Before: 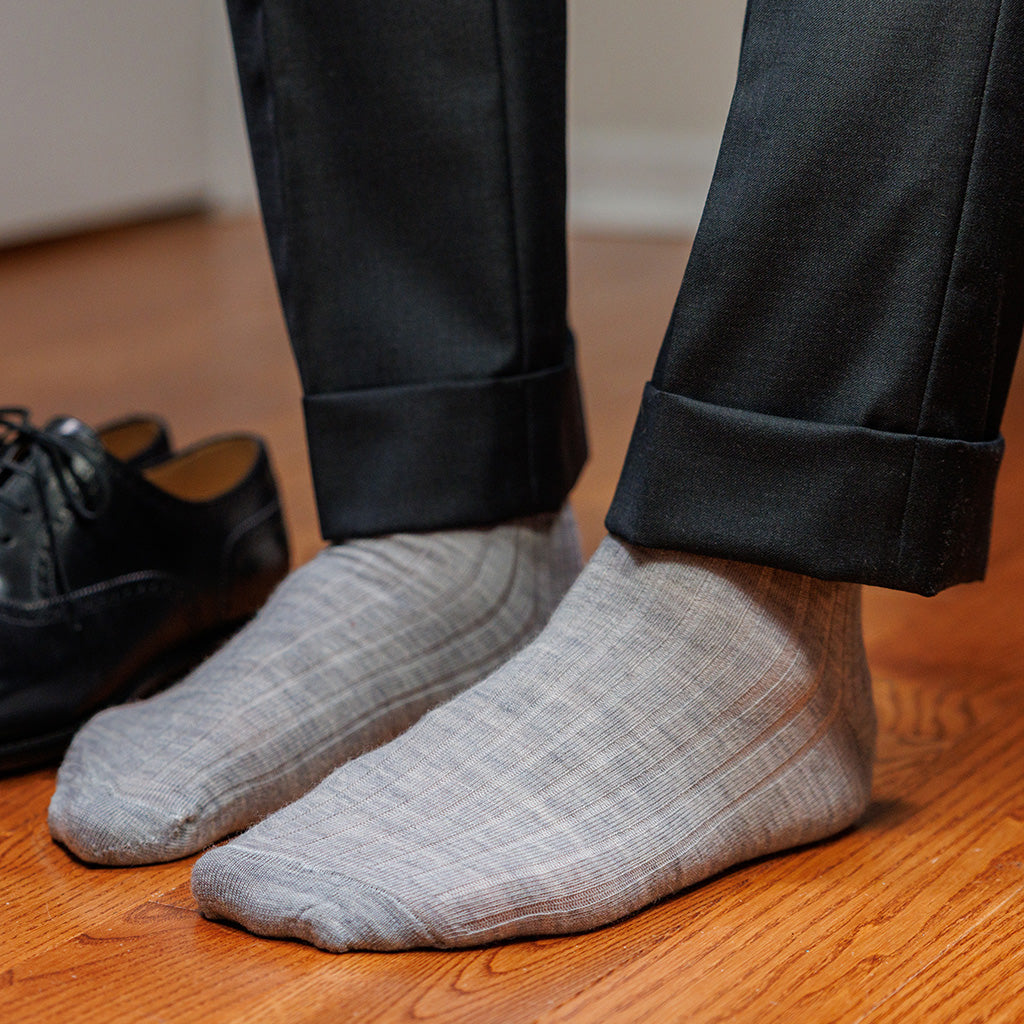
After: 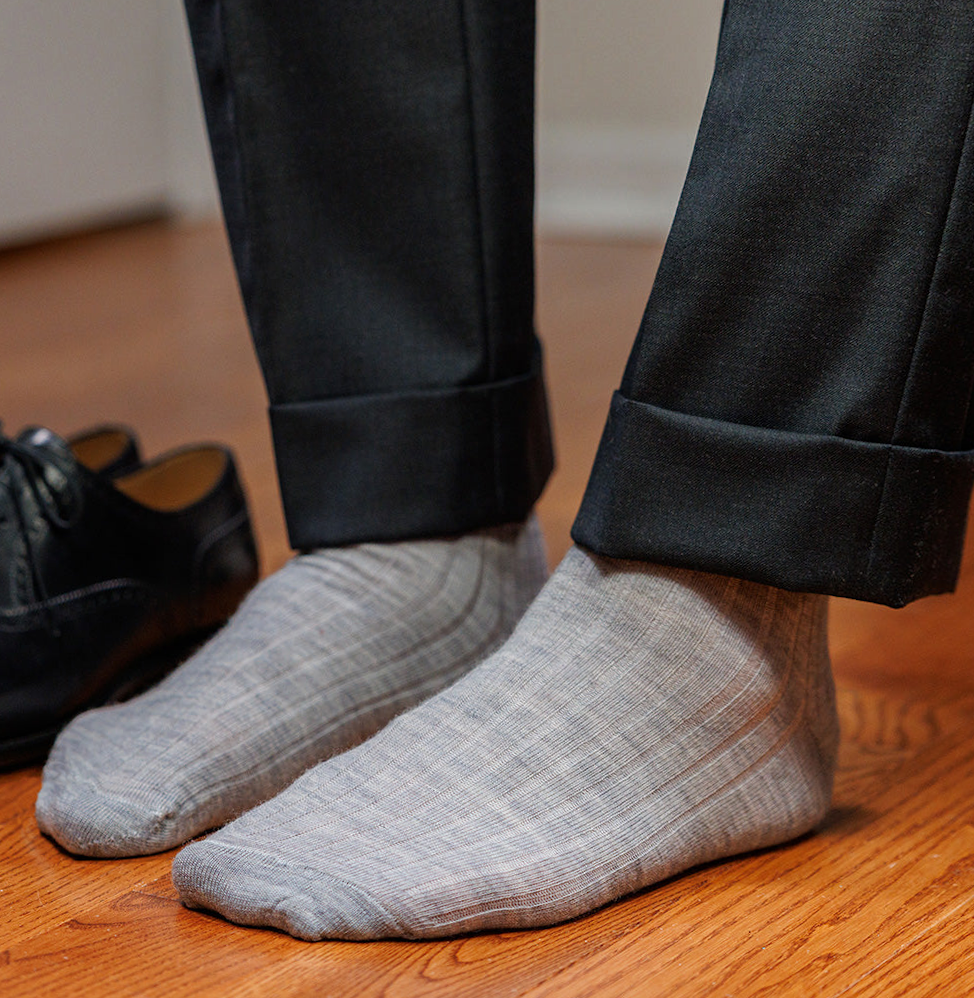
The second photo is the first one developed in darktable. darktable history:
rotate and perspective: rotation 0.074°, lens shift (vertical) 0.096, lens shift (horizontal) -0.041, crop left 0.043, crop right 0.952, crop top 0.024, crop bottom 0.979
contrast brightness saturation: contrast 0.05
